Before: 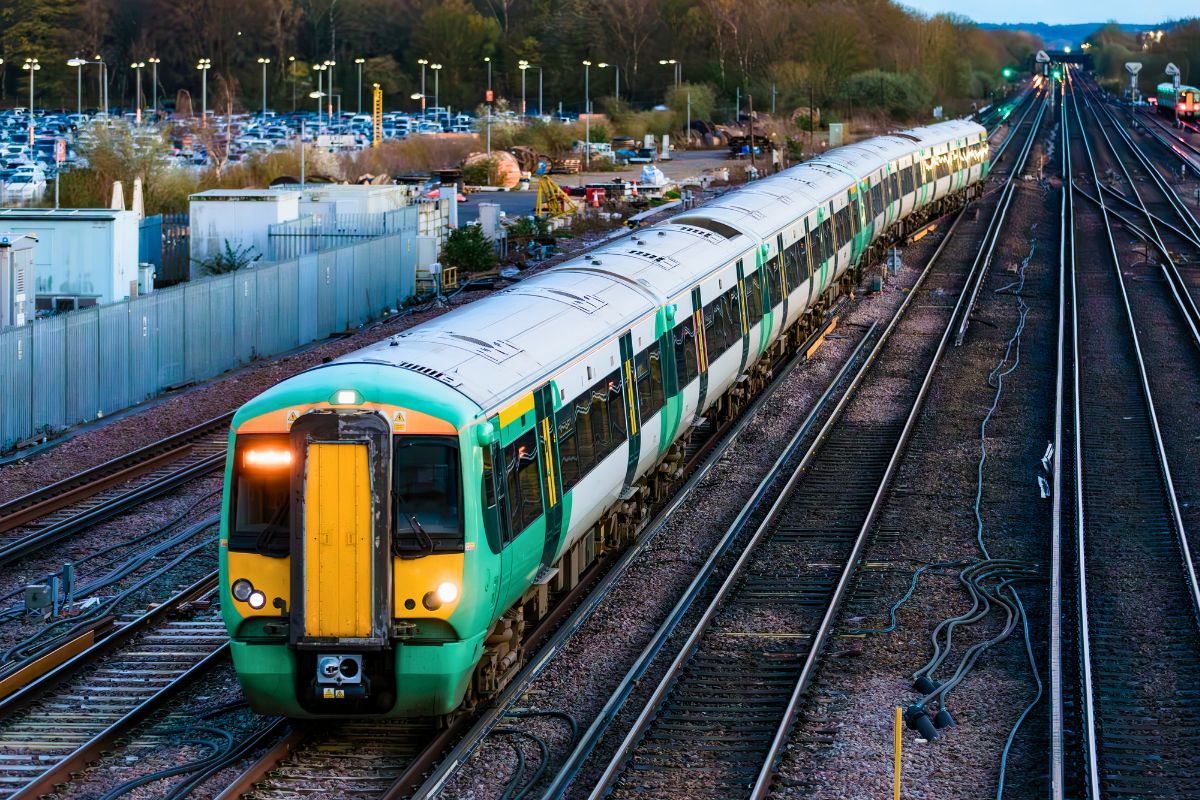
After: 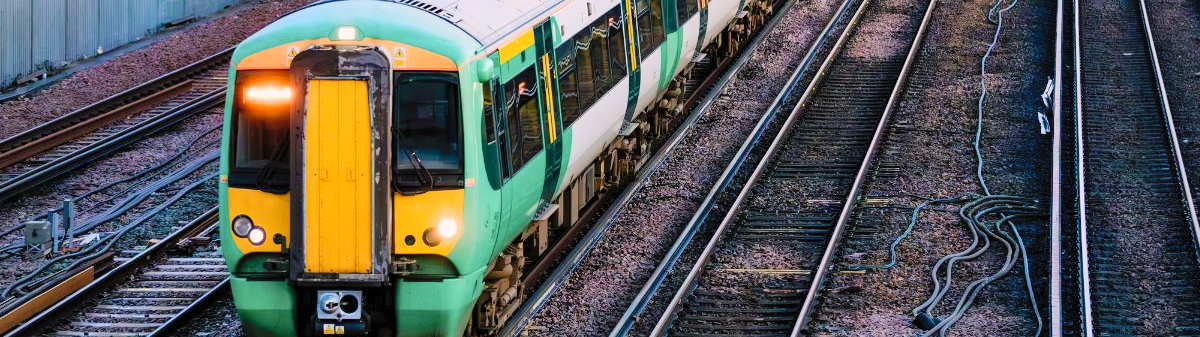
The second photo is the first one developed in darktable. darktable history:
shadows and highlights: shadows 40.17, highlights -52.86, low approximation 0.01, soften with gaussian
crop: top 45.552%, bottom 12.231%
contrast brightness saturation: brightness 0.149
exposure: compensate highlight preservation false
base curve: curves: ch0 [(0, 0) (0.472, 0.508) (1, 1)], preserve colors none
color correction: highlights a* 7.25, highlights b* 4.38
vignetting: fall-off radius 61.19%, brightness -0.575
tone curve: curves: ch0 [(0, 0) (0.003, 0.005) (0.011, 0.006) (0.025, 0.013) (0.044, 0.027) (0.069, 0.042) (0.1, 0.06) (0.136, 0.085) (0.177, 0.118) (0.224, 0.171) (0.277, 0.239) (0.335, 0.314) (0.399, 0.394) (0.468, 0.473) (0.543, 0.552) (0.623, 0.64) (0.709, 0.718) (0.801, 0.801) (0.898, 0.882) (1, 1)], preserve colors none
